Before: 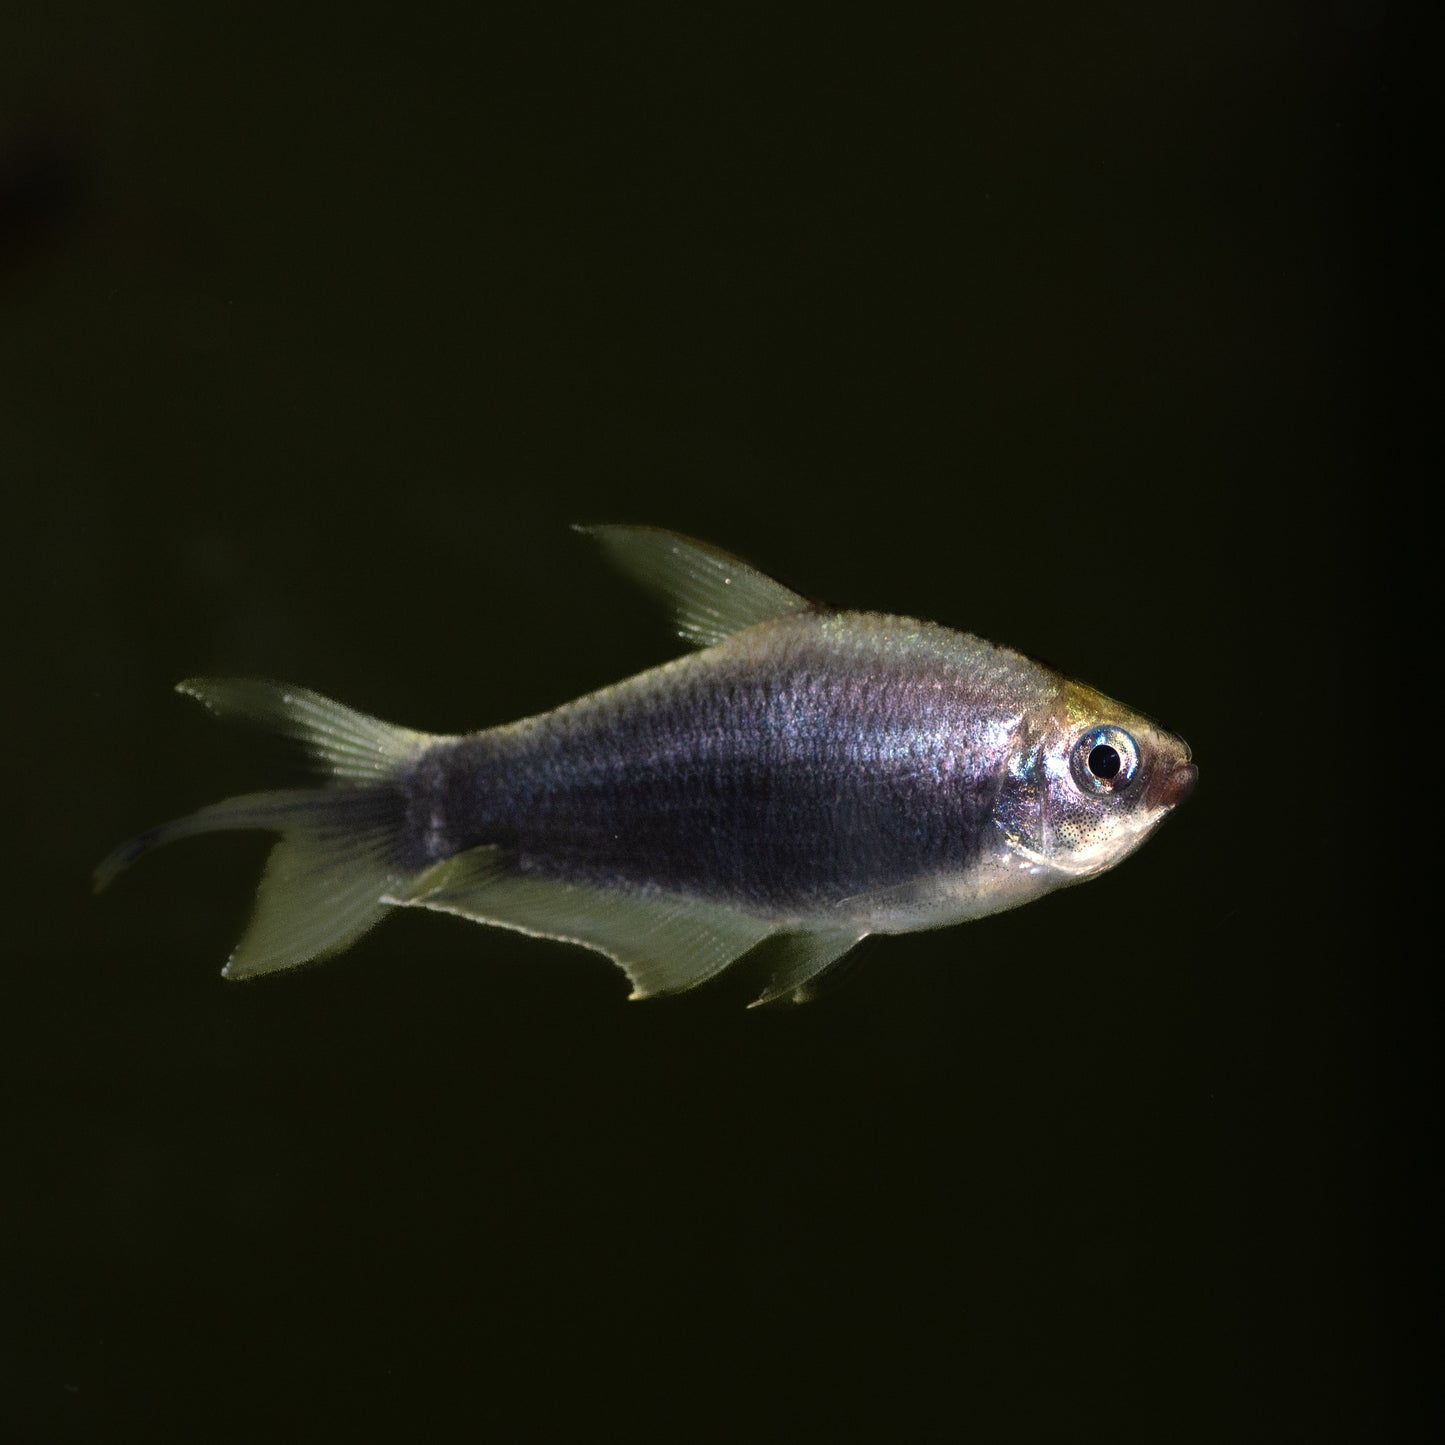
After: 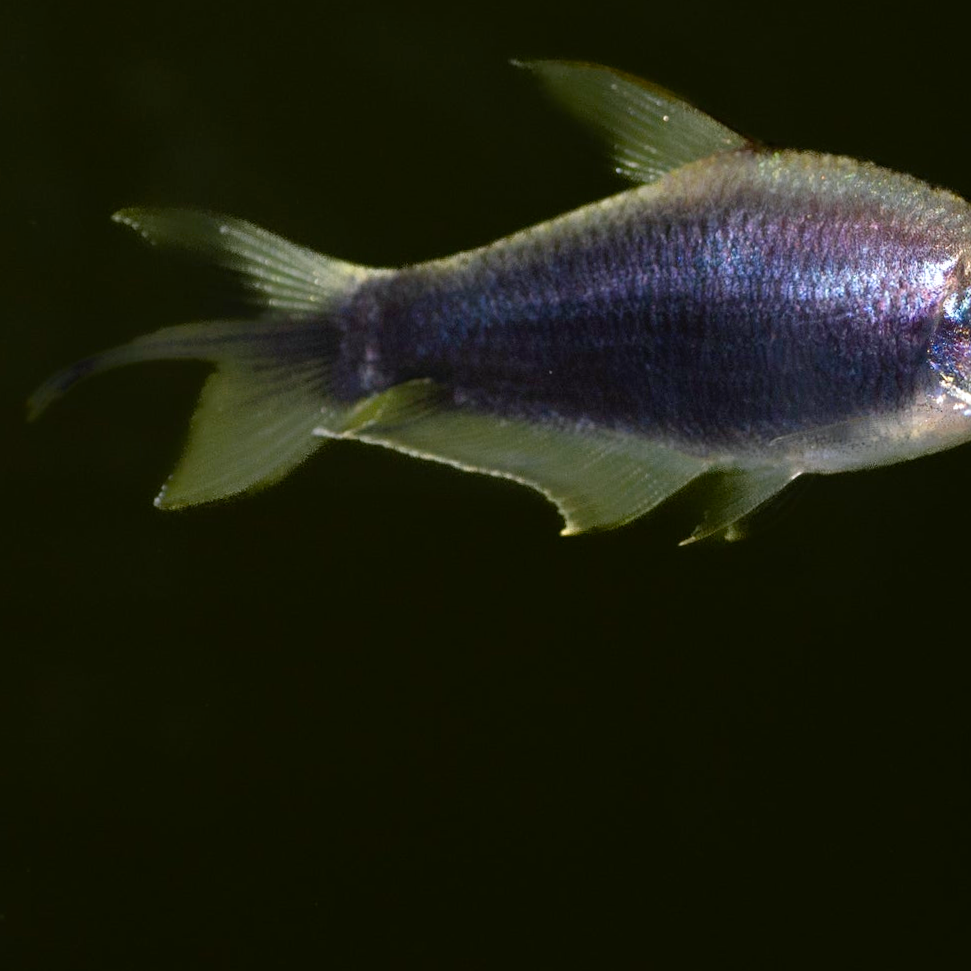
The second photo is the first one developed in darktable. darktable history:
exposure: compensate highlight preservation false
color balance rgb: perceptual saturation grading › global saturation 20%, perceptual saturation grading › highlights -25%, perceptual saturation grading › shadows 25%
color zones: curves: ch0 [(0.004, 0.305) (0.261, 0.623) (0.389, 0.399) (0.708, 0.571) (0.947, 0.34)]; ch1 [(0.025, 0.645) (0.229, 0.584) (0.326, 0.551) (0.484, 0.262) (0.757, 0.643)]
white balance: red 0.988, blue 1.017
crop and rotate: angle -0.82°, left 3.85%, top 31.828%, right 27.992%
